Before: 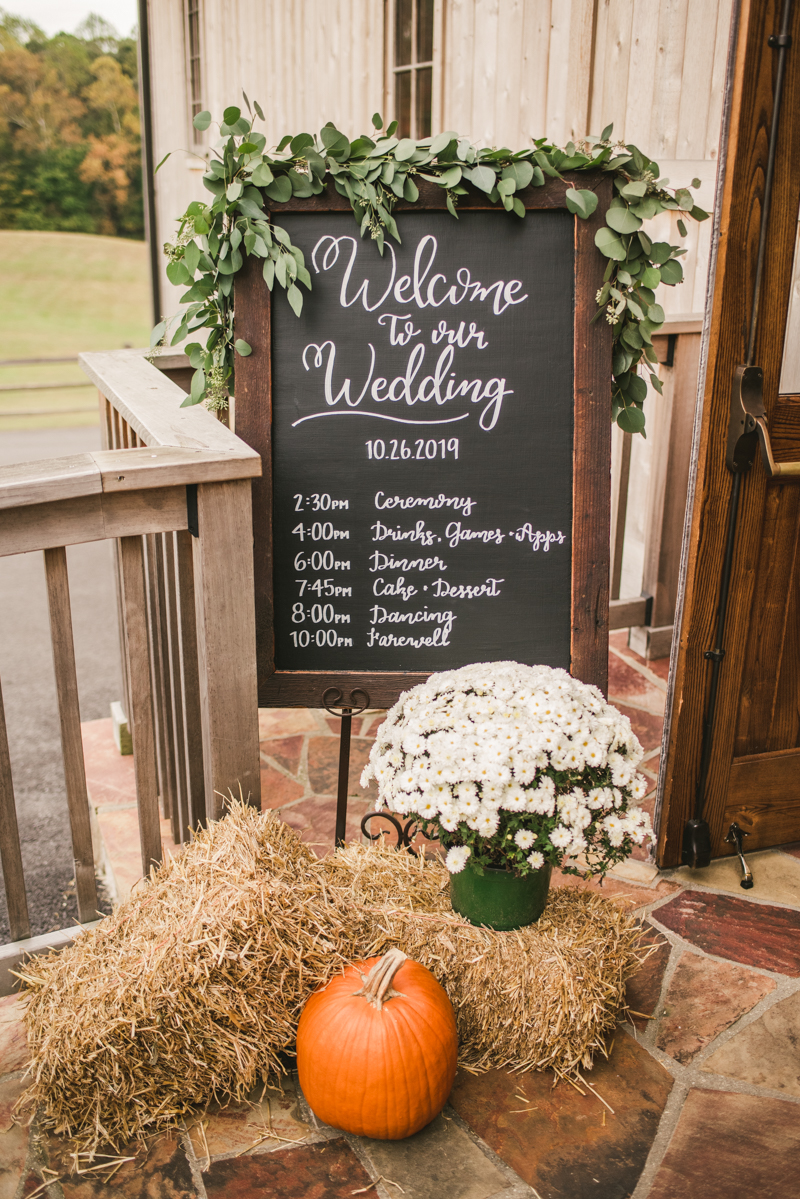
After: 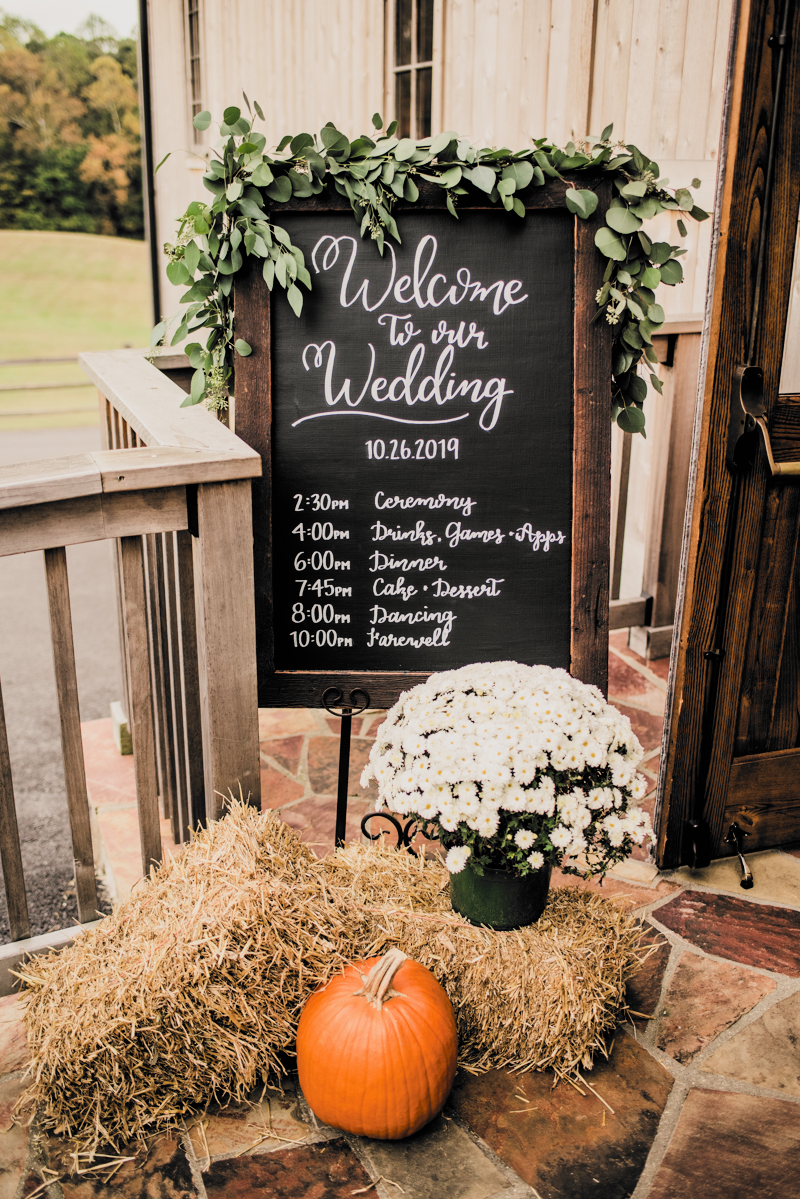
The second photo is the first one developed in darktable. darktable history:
filmic rgb: black relative exposure -5.06 EV, white relative exposure 3.99 EV, threshold 3.02 EV, hardness 2.89, contrast 1.405, highlights saturation mix -29.56%, color science v6 (2022), enable highlight reconstruction true
